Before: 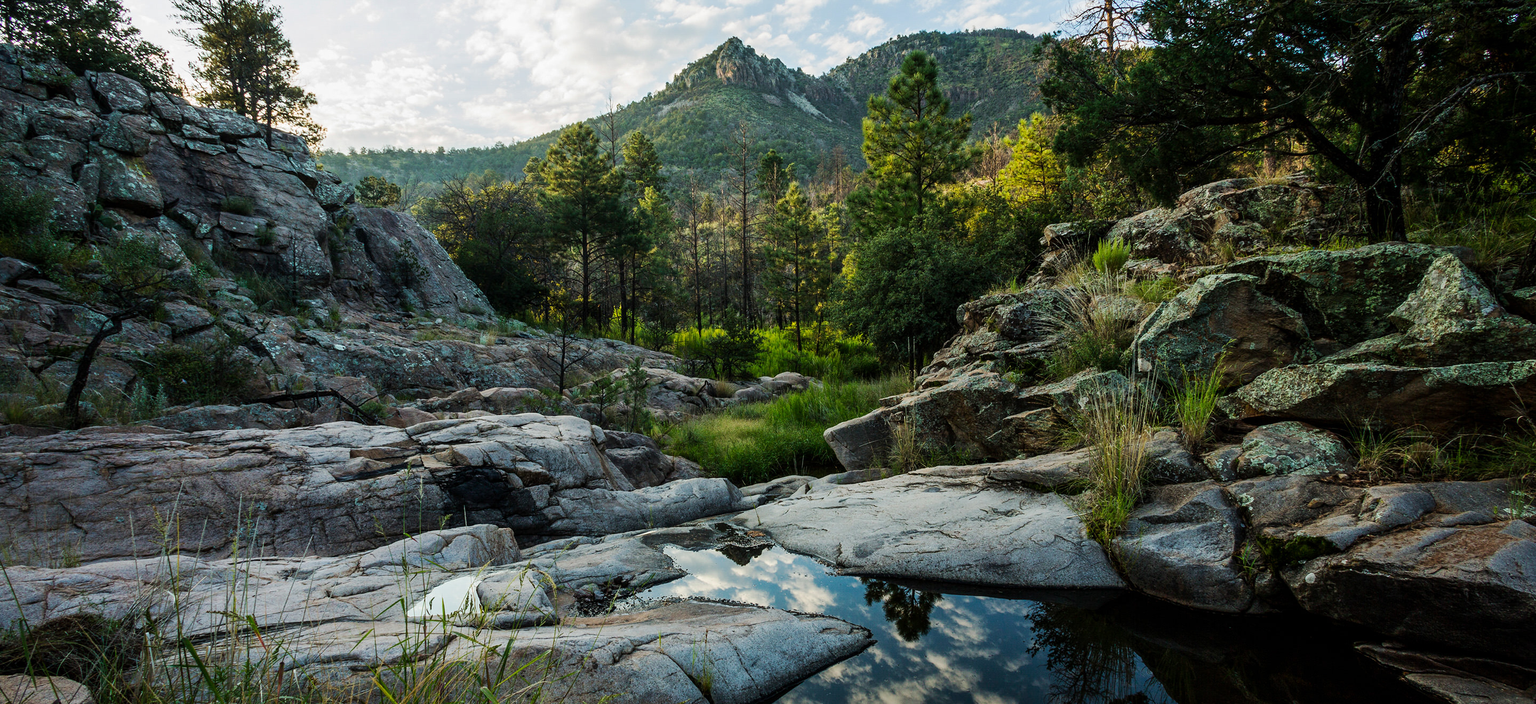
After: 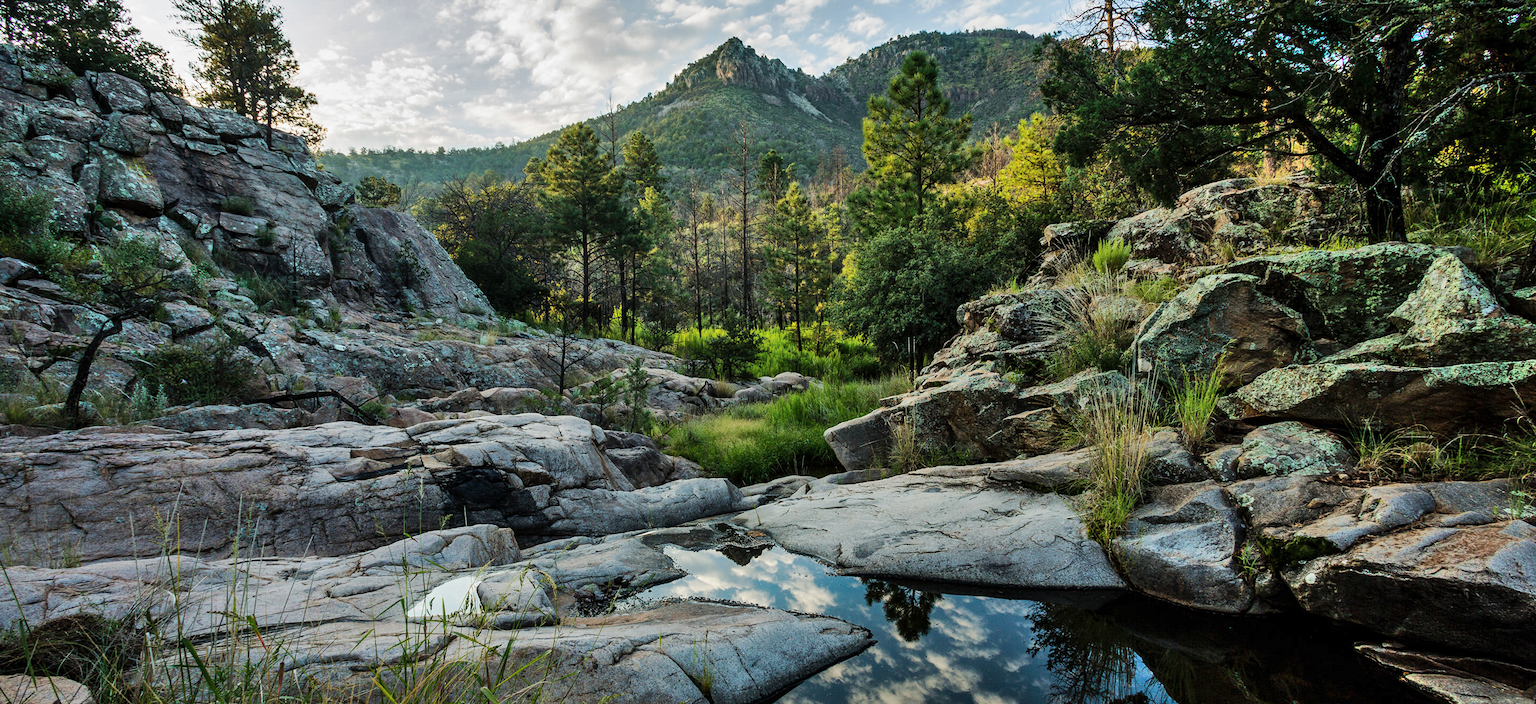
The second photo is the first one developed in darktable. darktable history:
shadows and highlights: shadows 60.97, highlights -60.15, soften with gaussian
